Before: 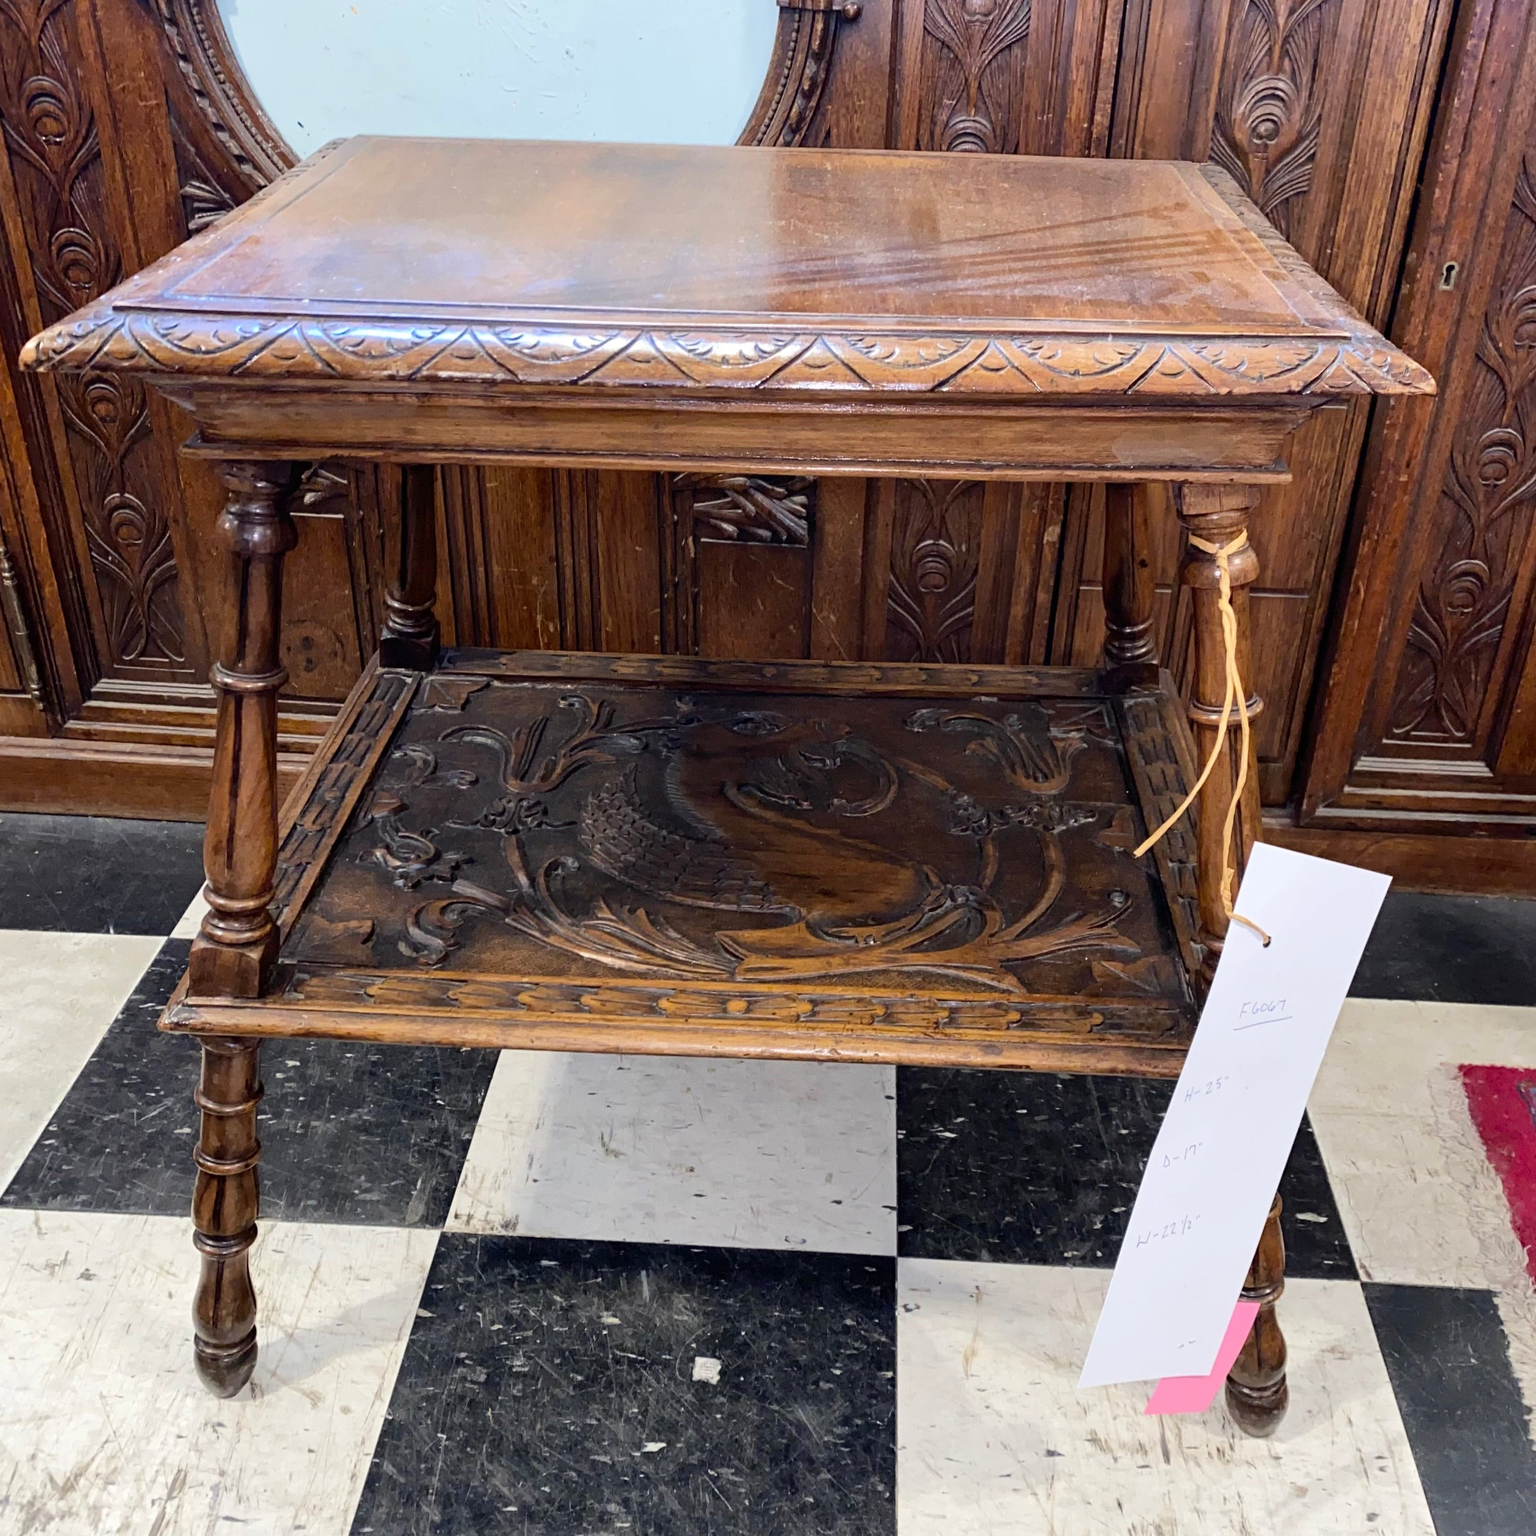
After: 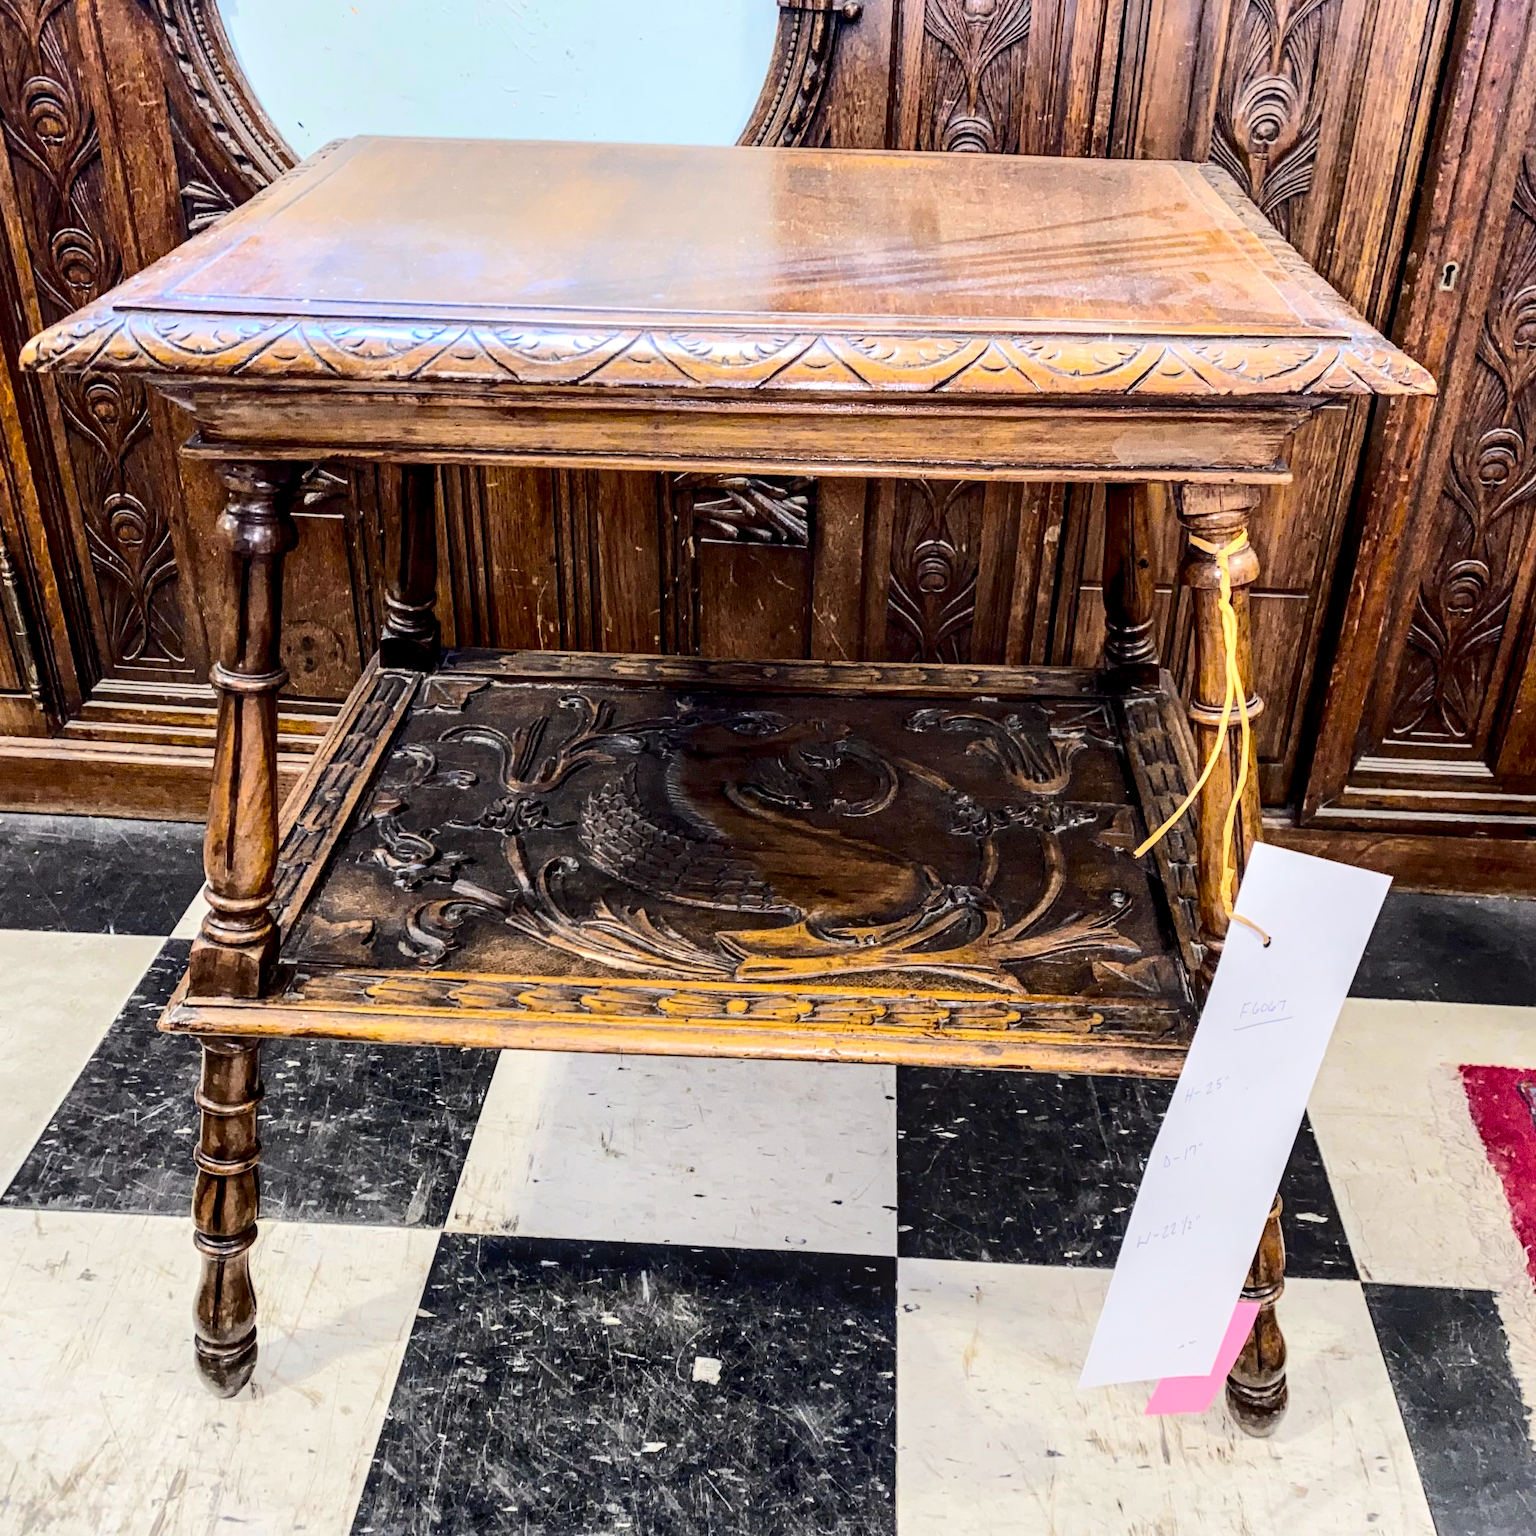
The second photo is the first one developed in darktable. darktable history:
local contrast: detail 150%
tone curve: curves: ch0 [(0, 0.011) (0.104, 0.085) (0.236, 0.234) (0.398, 0.507) (0.472, 0.62) (0.641, 0.773) (0.835, 0.883) (1, 0.961)]; ch1 [(0, 0) (0.353, 0.344) (0.43, 0.401) (0.479, 0.476) (0.502, 0.504) (0.54, 0.542) (0.602, 0.613) (0.638, 0.668) (0.693, 0.727) (1, 1)]; ch2 [(0, 0) (0.34, 0.314) (0.434, 0.43) (0.5, 0.506) (0.528, 0.534) (0.55, 0.567) (0.595, 0.613) (0.644, 0.729) (1, 1)], color space Lab, independent channels, preserve colors none
